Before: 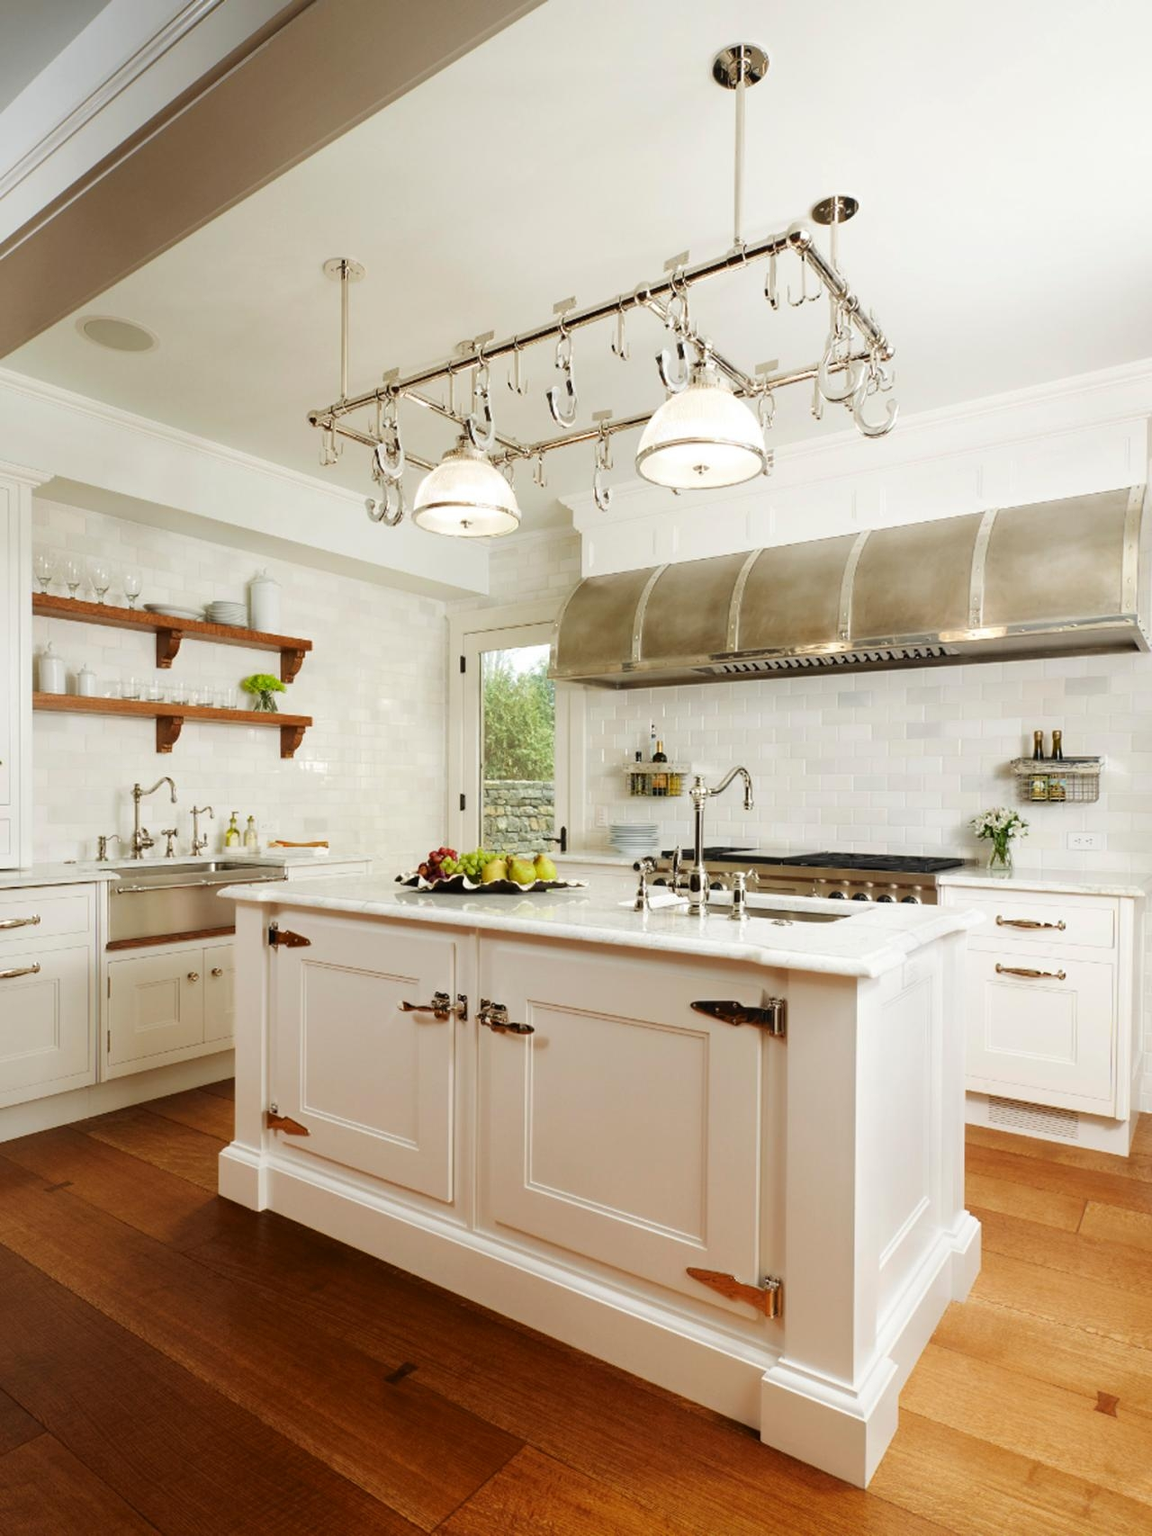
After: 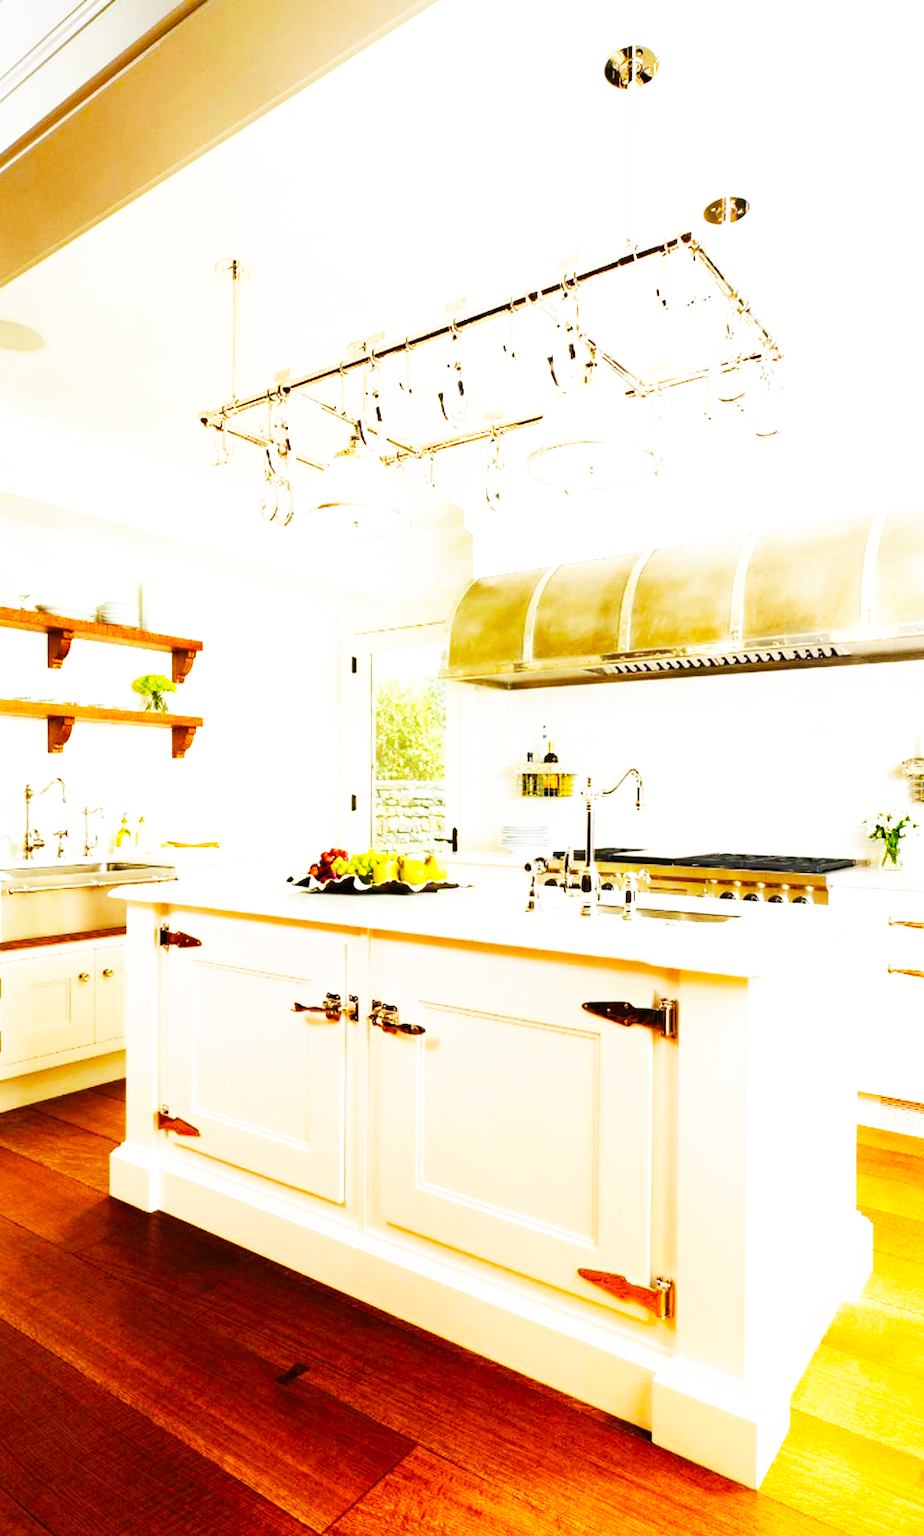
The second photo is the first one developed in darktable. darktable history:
crop and rotate: left 9.482%, right 10.235%
color balance rgb: linear chroma grading › global chroma 14.887%, perceptual saturation grading › global saturation 20%, perceptual saturation grading › highlights 3.79%, perceptual saturation grading › shadows 49.516%, perceptual brilliance grading › global brilliance 17.529%, global vibrance -24.99%
base curve: curves: ch0 [(0, 0) (0.007, 0.004) (0.027, 0.03) (0.046, 0.07) (0.207, 0.54) (0.442, 0.872) (0.673, 0.972) (1, 1)], preserve colors none
